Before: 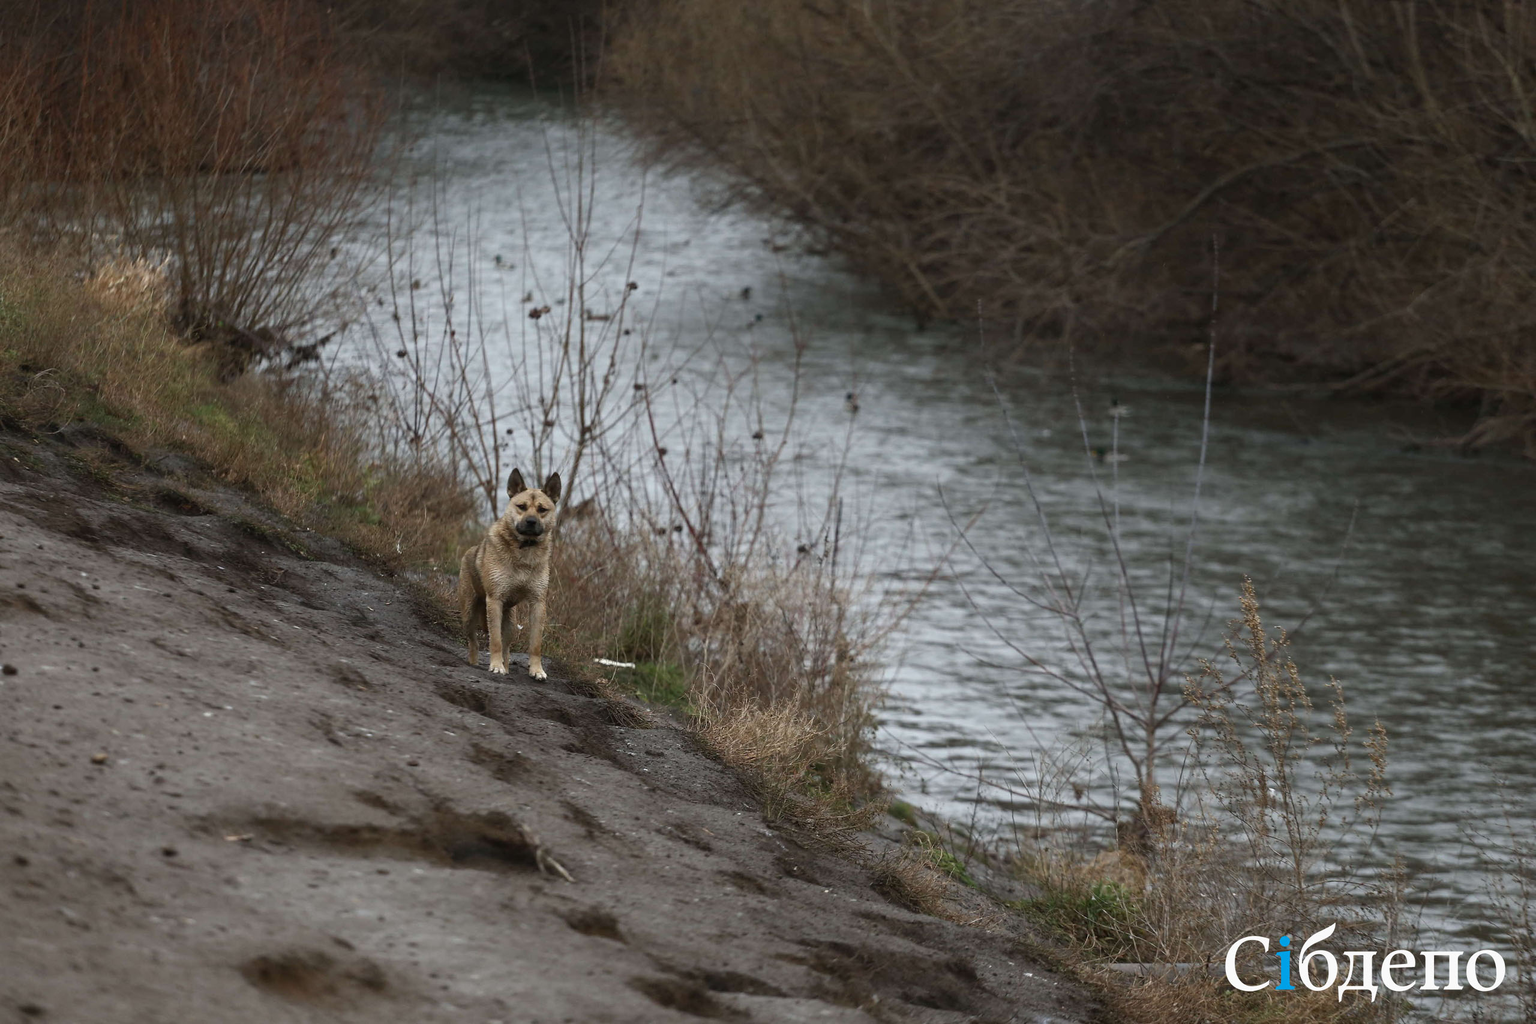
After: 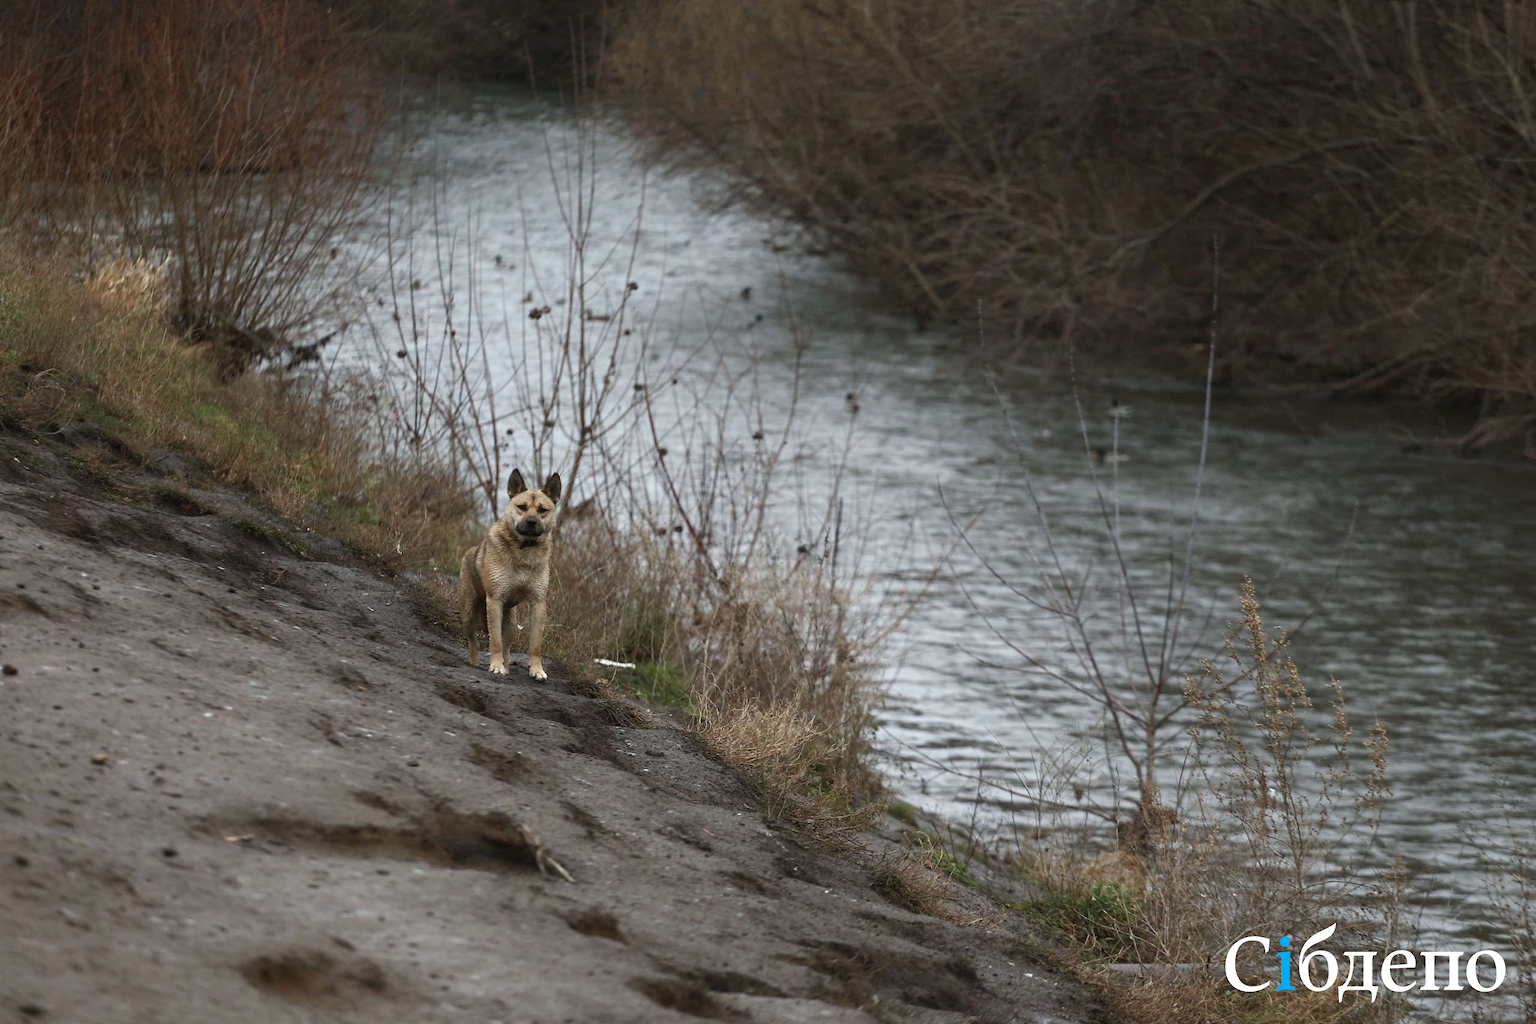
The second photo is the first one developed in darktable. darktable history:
levels: levels [0, 0.476, 0.951]
exposure: compensate highlight preservation false
